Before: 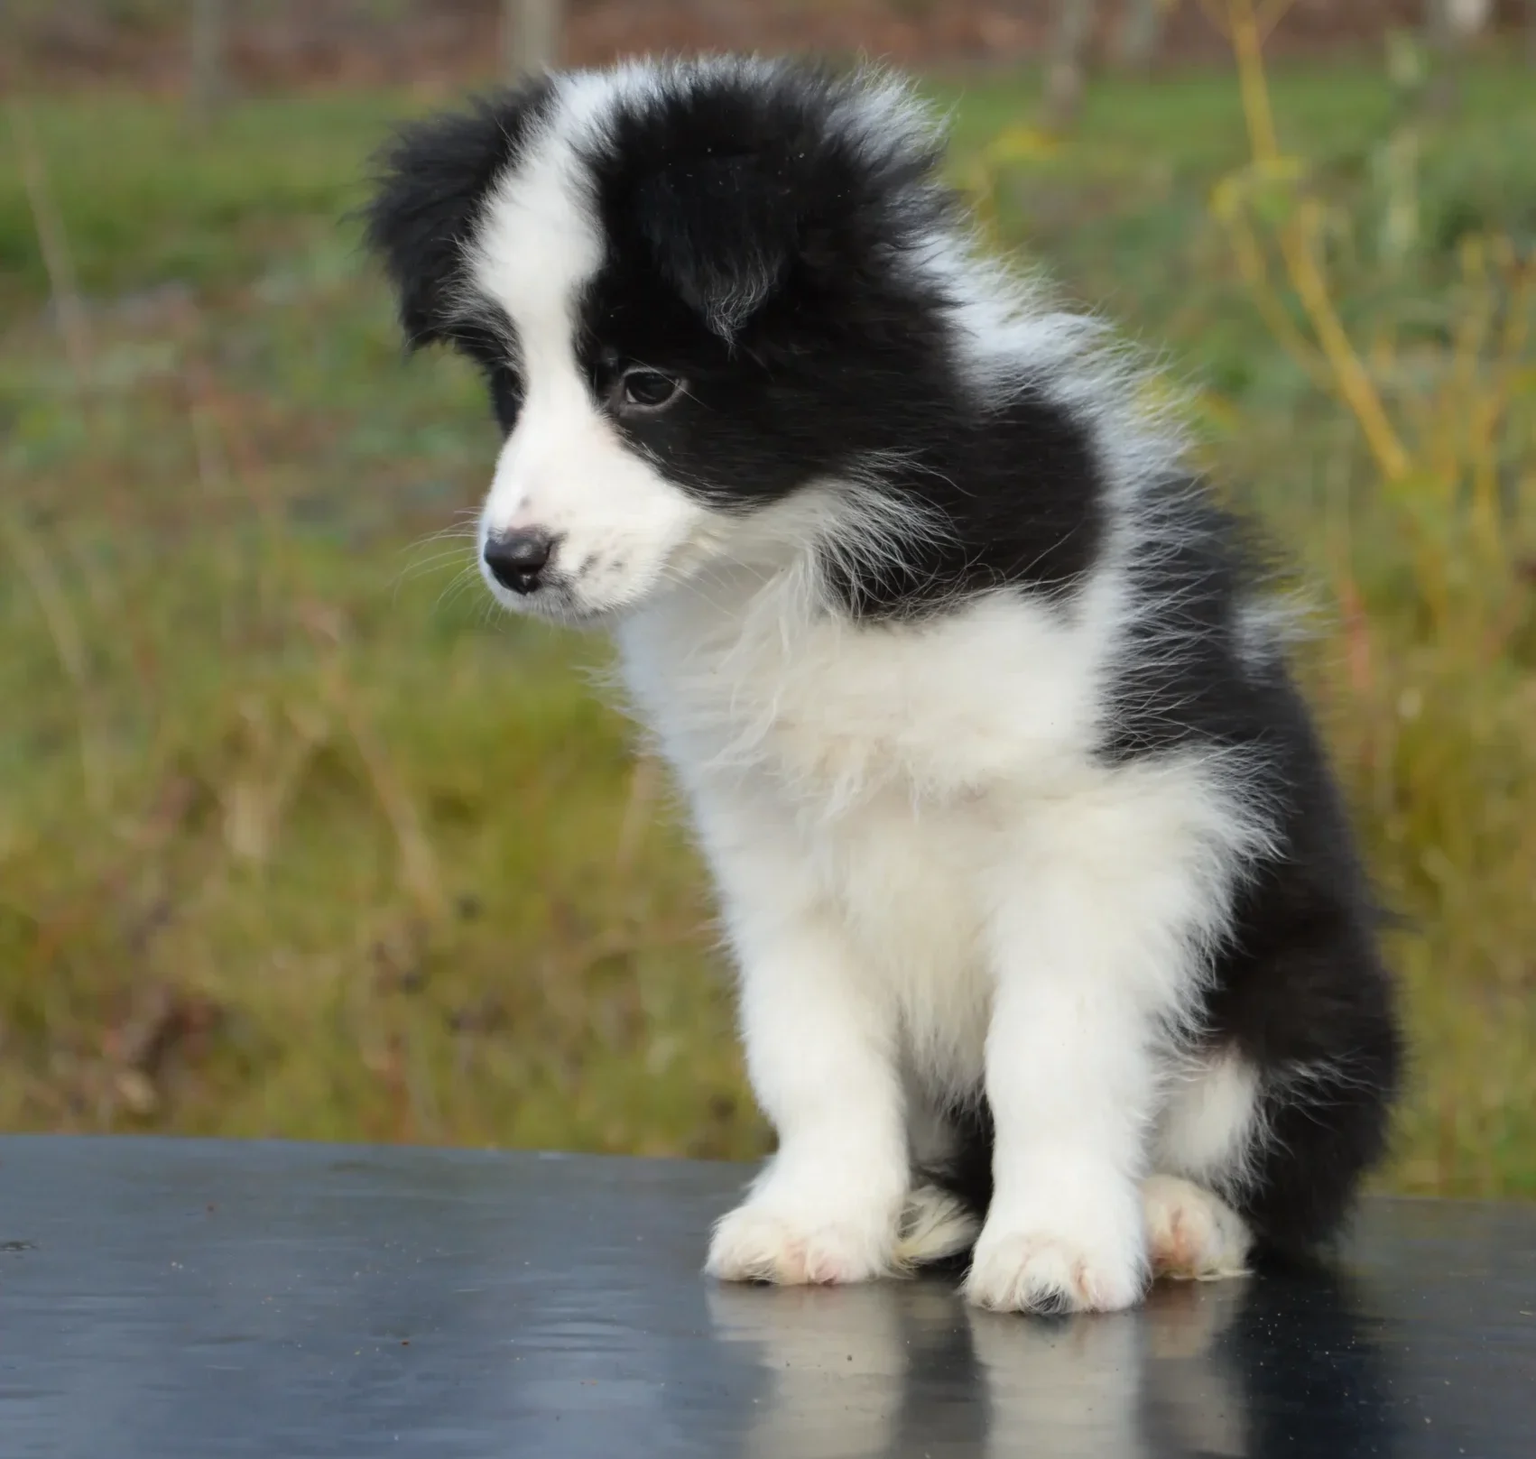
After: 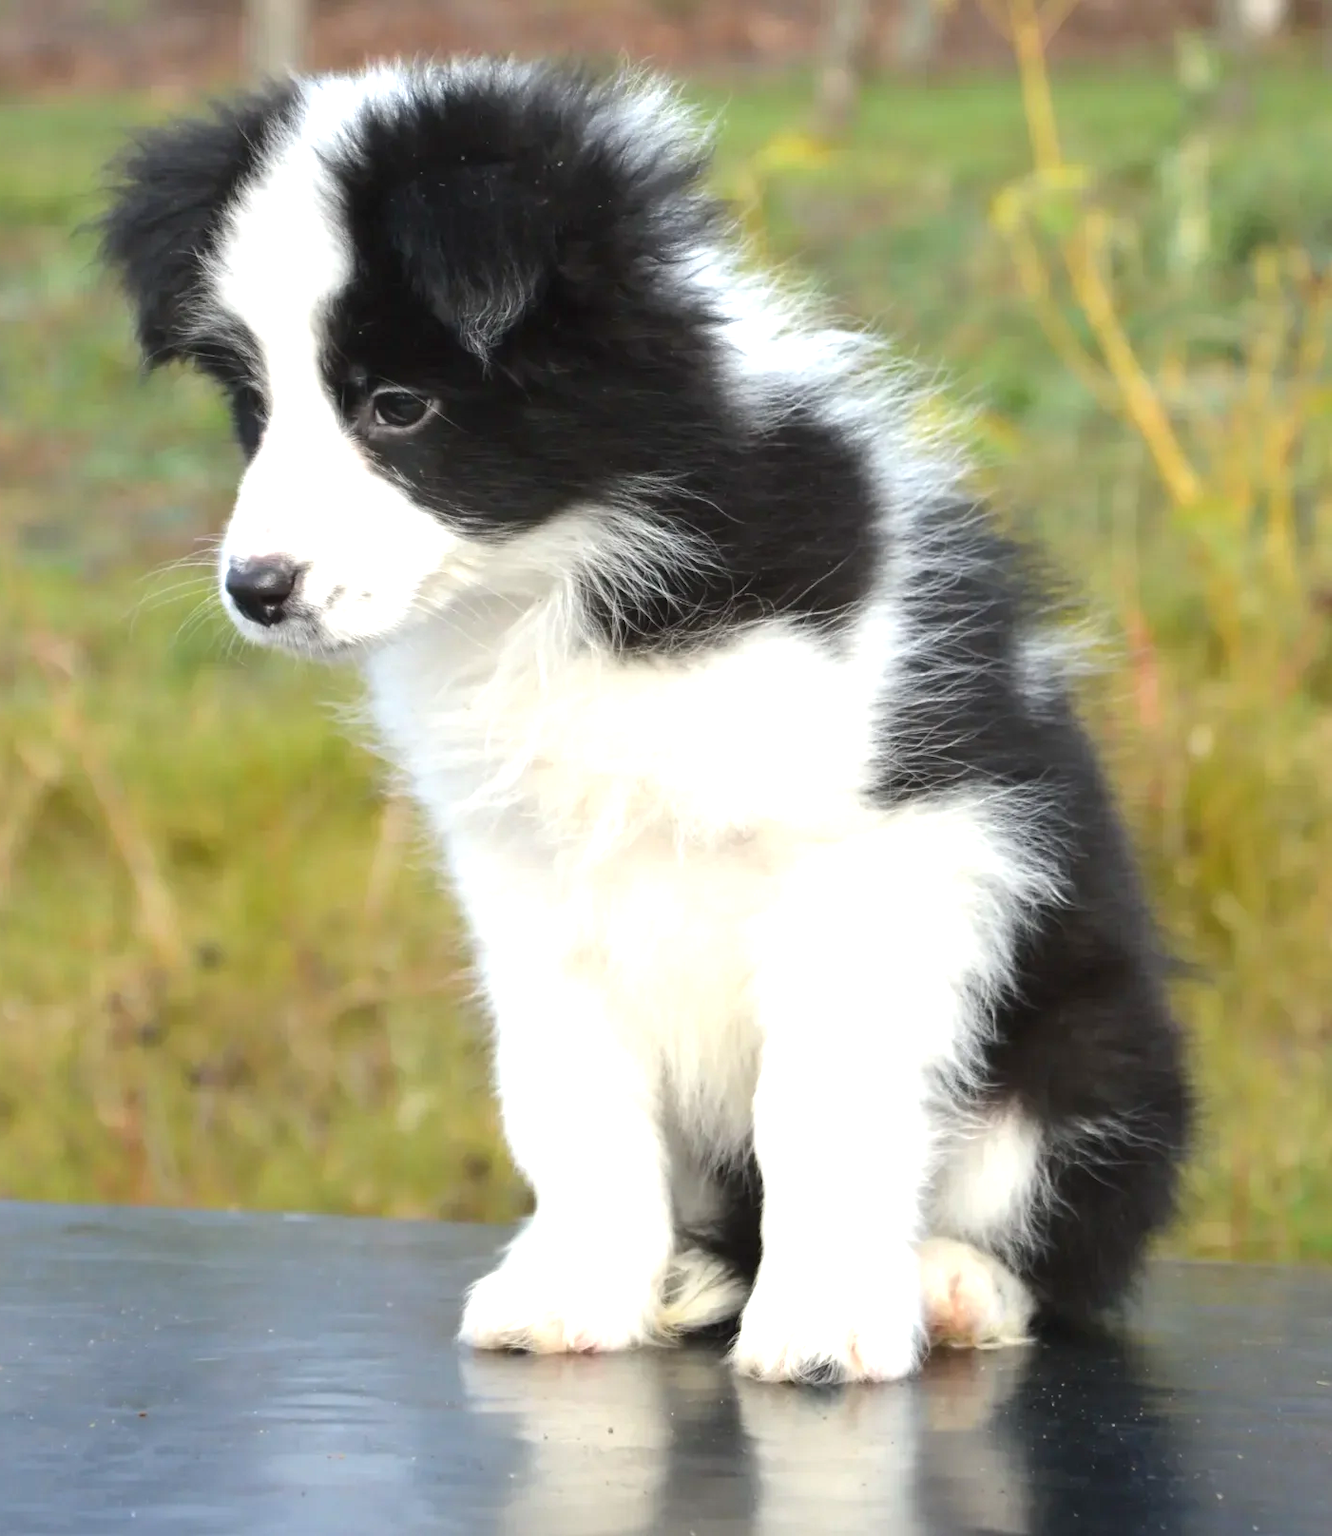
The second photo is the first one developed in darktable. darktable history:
exposure: black level correction 0, exposure 1.001 EV, compensate highlight preservation false
crop: left 17.568%, bottom 0.029%
